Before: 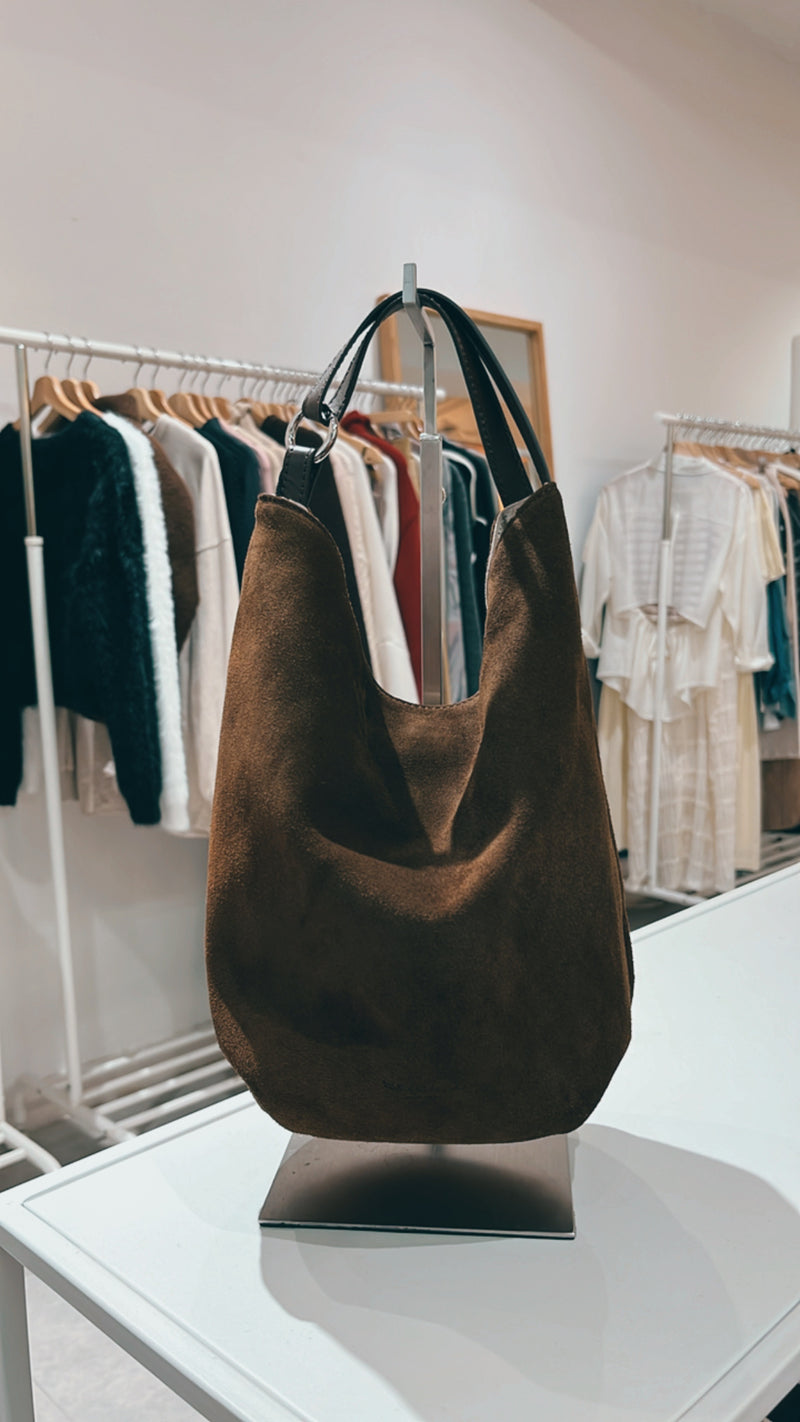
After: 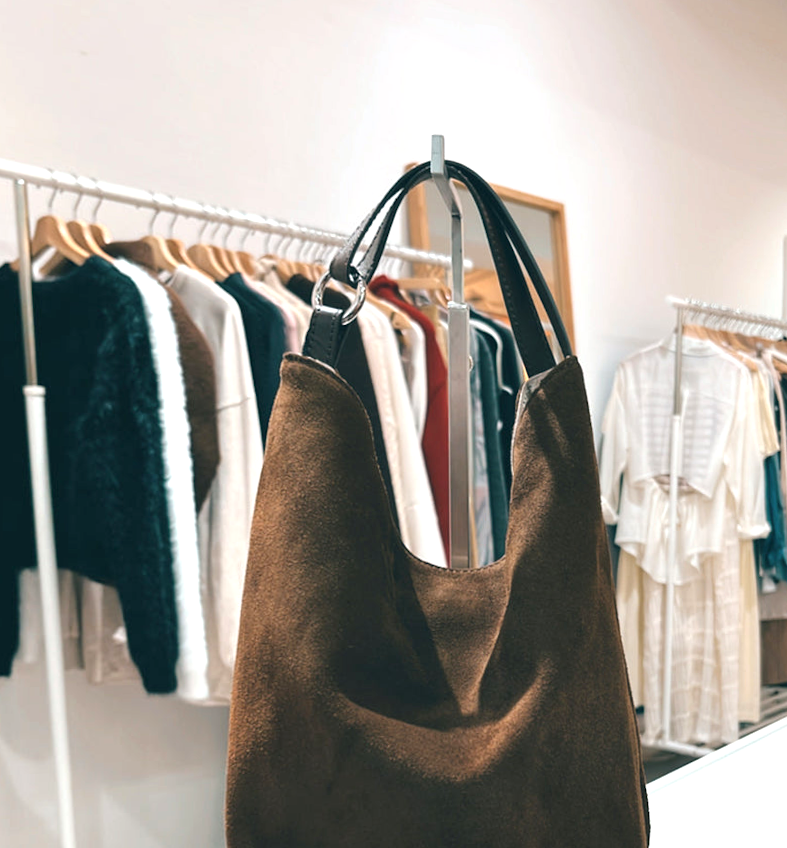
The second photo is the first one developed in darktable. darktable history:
exposure: black level correction 0, exposure 0.7 EV, compensate exposure bias true, compensate highlight preservation false
crop and rotate: top 4.848%, bottom 29.503%
rotate and perspective: rotation -0.013°, lens shift (vertical) -0.027, lens shift (horizontal) 0.178, crop left 0.016, crop right 0.989, crop top 0.082, crop bottom 0.918
